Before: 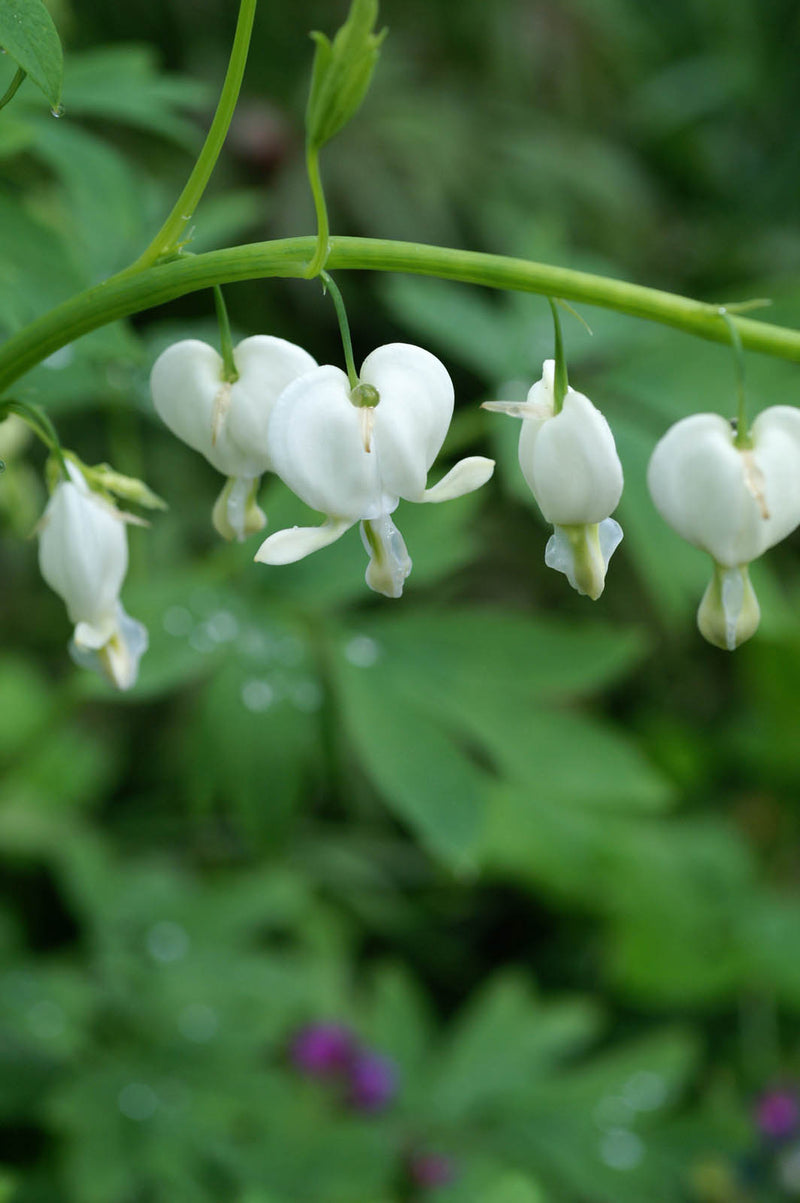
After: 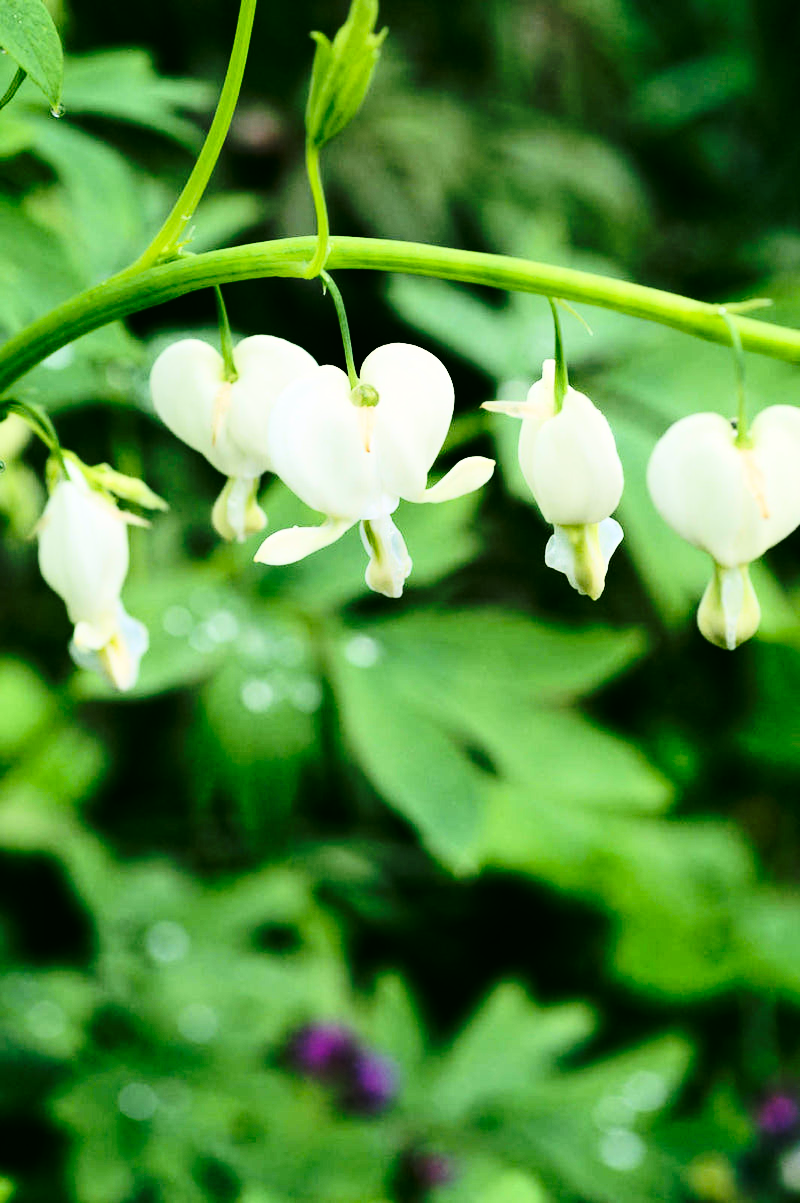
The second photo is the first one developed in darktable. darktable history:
rgb curve: curves: ch0 [(0, 0) (0.21, 0.15) (0.24, 0.21) (0.5, 0.75) (0.75, 0.96) (0.89, 0.99) (1, 1)]; ch1 [(0, 0.02) (0.21, 0.13) (0.25, 0.2) (0.5, 0.67) (0.75, 0.9) (0.89, 0.97) (1, 1)]; ch2 [(0, 0.02) (0.21, 0.13) (0.25, 0.2) (0.5, 0.67) (0.75, 0.9) (0.89, 0.97) (1, 1)], compensate middle gray true
color correction: highlights a* 4.02, highlights b* 4.98, shadows a* -7.55, shadows b* 4.98
base curve: curves: ch0 [(0, 0) (0.073, 0.04) (0.157, 0.139) (0.492, 0.492) (0.758, 0.758) (1, 1)], preserve colors none
